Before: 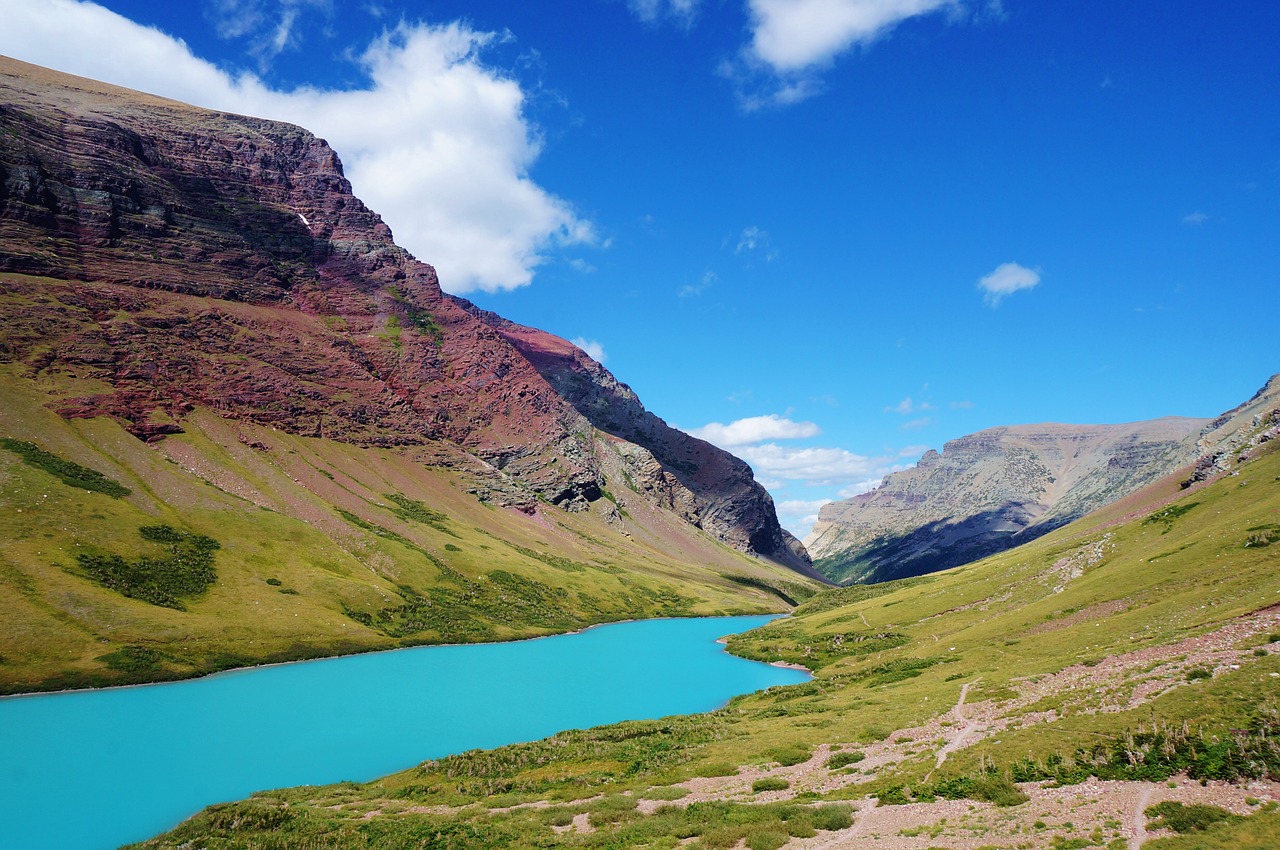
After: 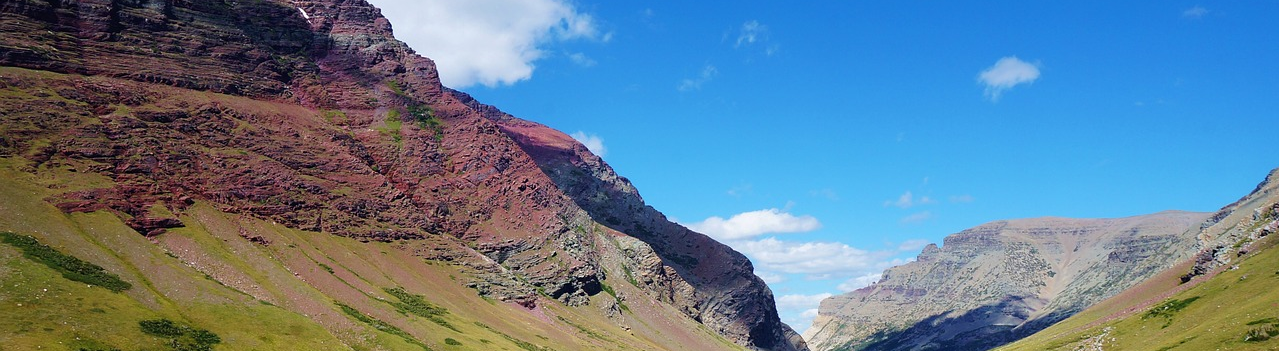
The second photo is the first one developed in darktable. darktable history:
crop and rotate: top 24.309%, bottom 34.37%
